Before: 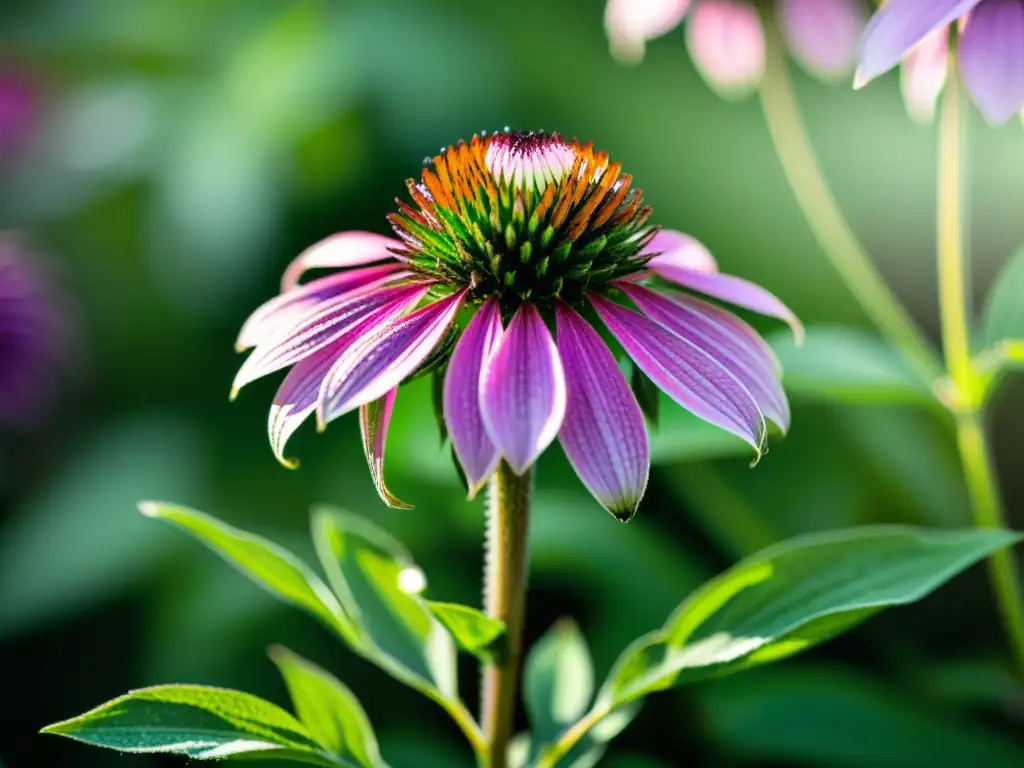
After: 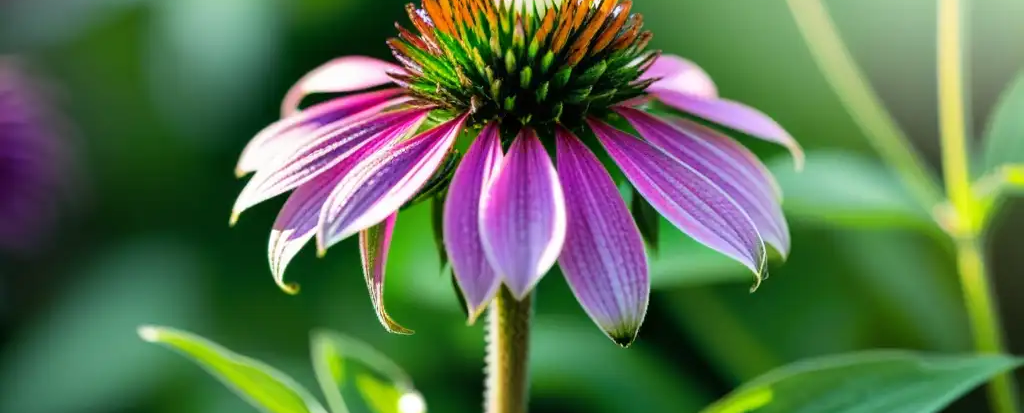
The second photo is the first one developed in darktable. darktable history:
crop and rotate: top 22.853%, bottom 23.334%
